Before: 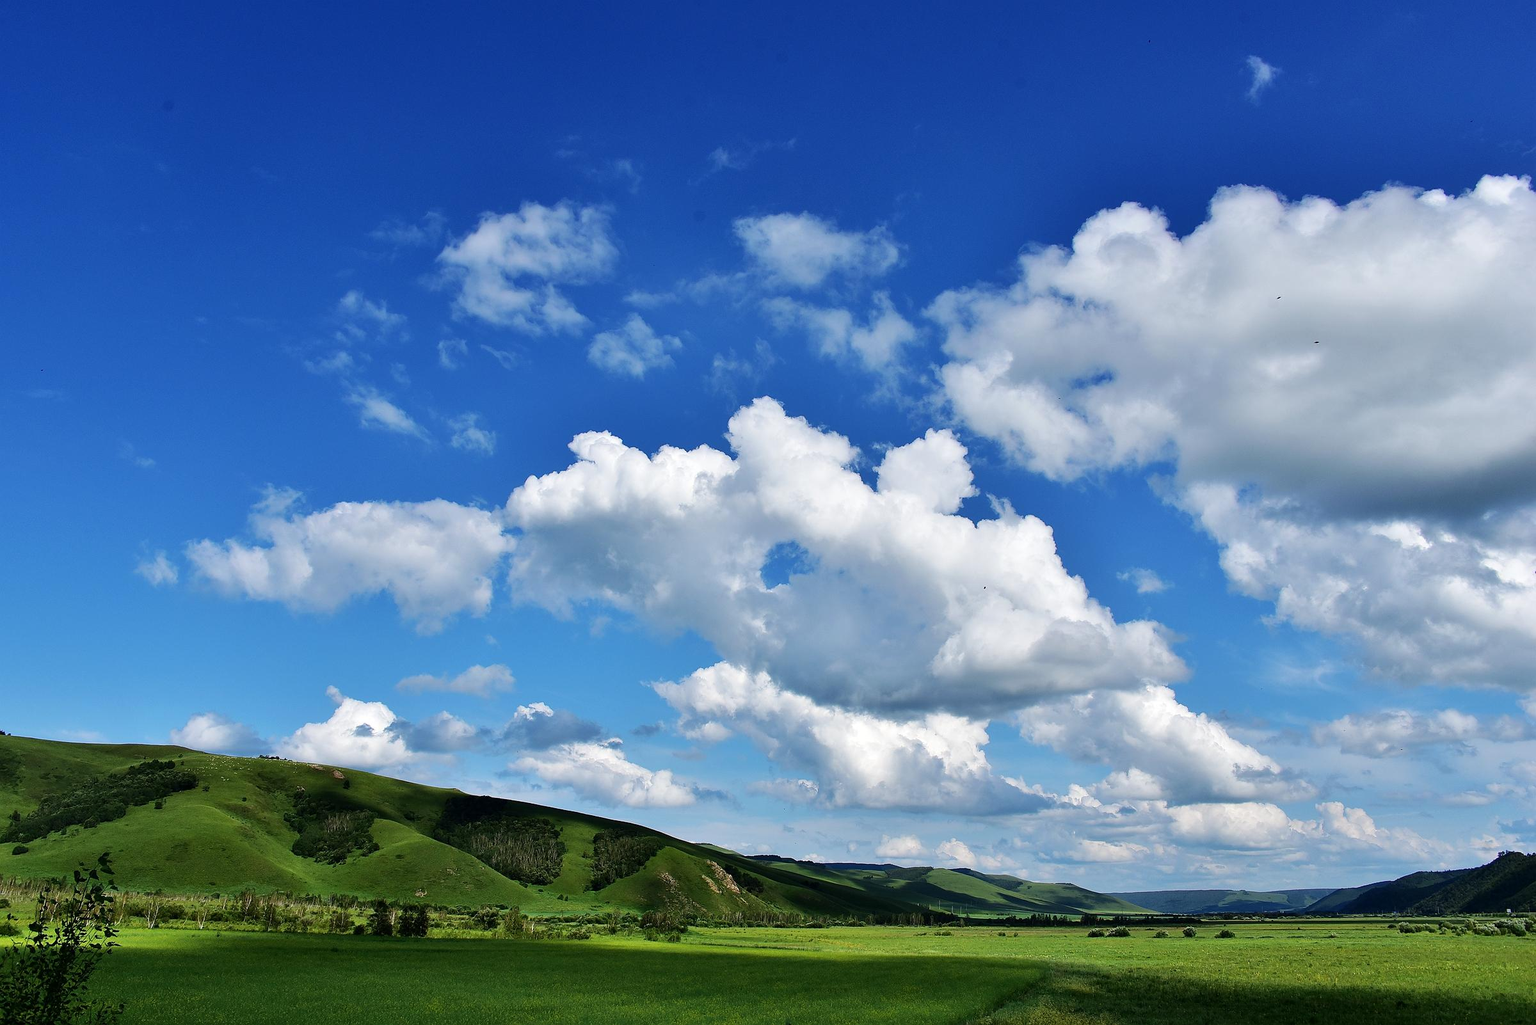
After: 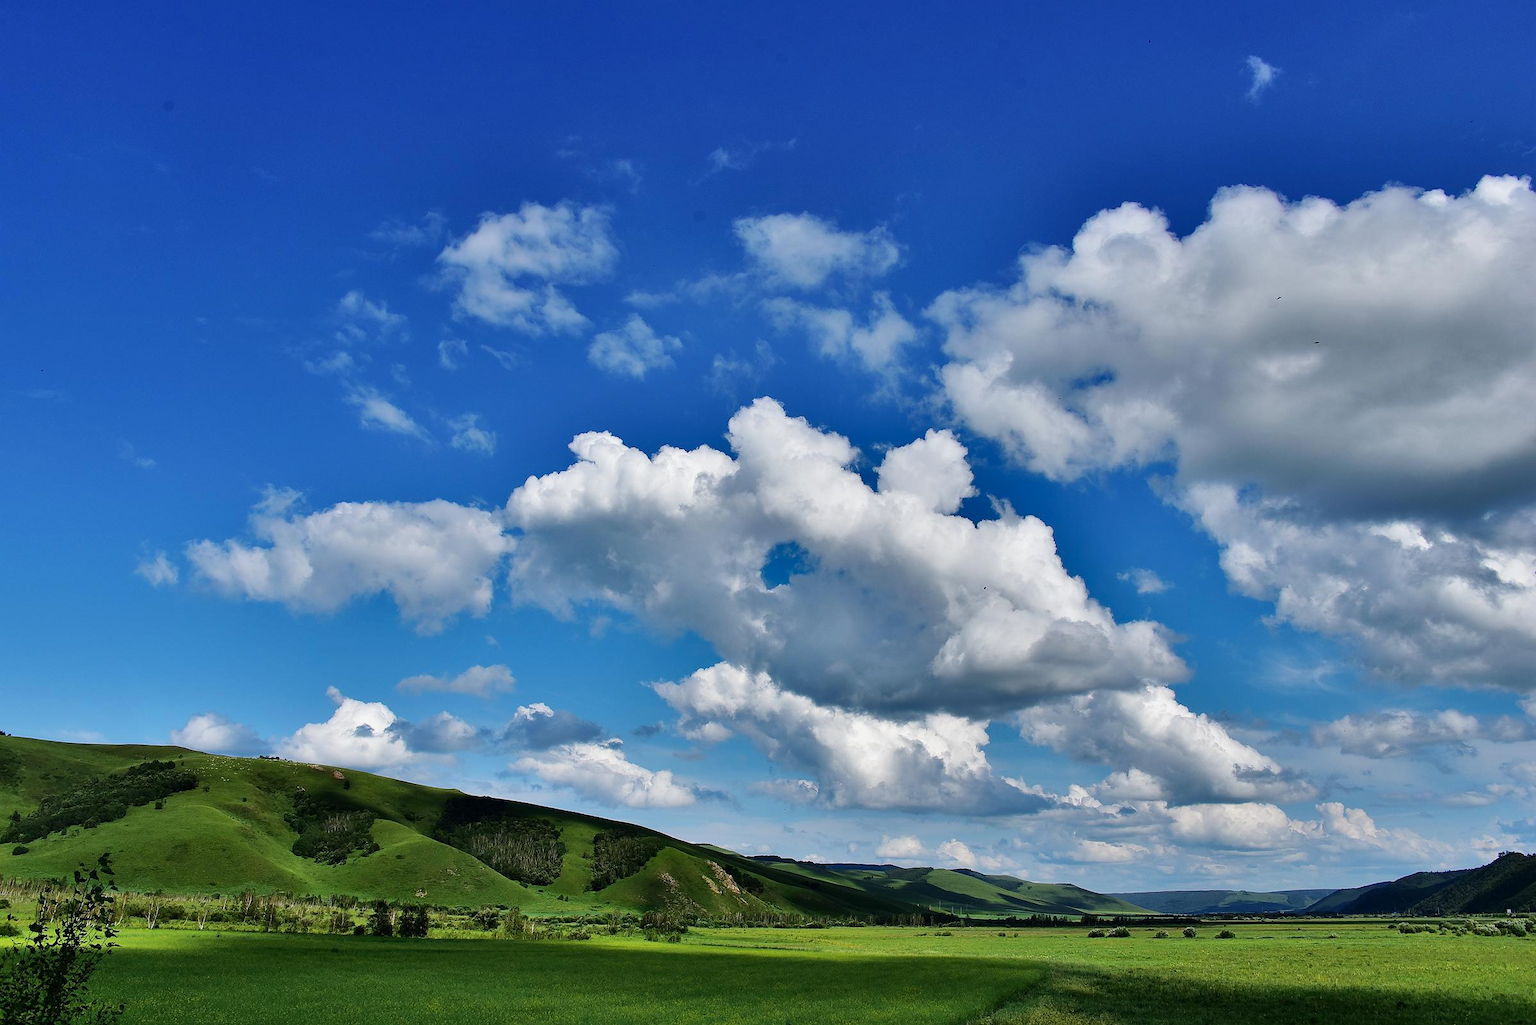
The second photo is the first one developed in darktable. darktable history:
shadows and highlights: white point adjustment -3.64, highlights -63.34, highlights color adjustment 42%, soften with gaussian
white balance: emerald 1
